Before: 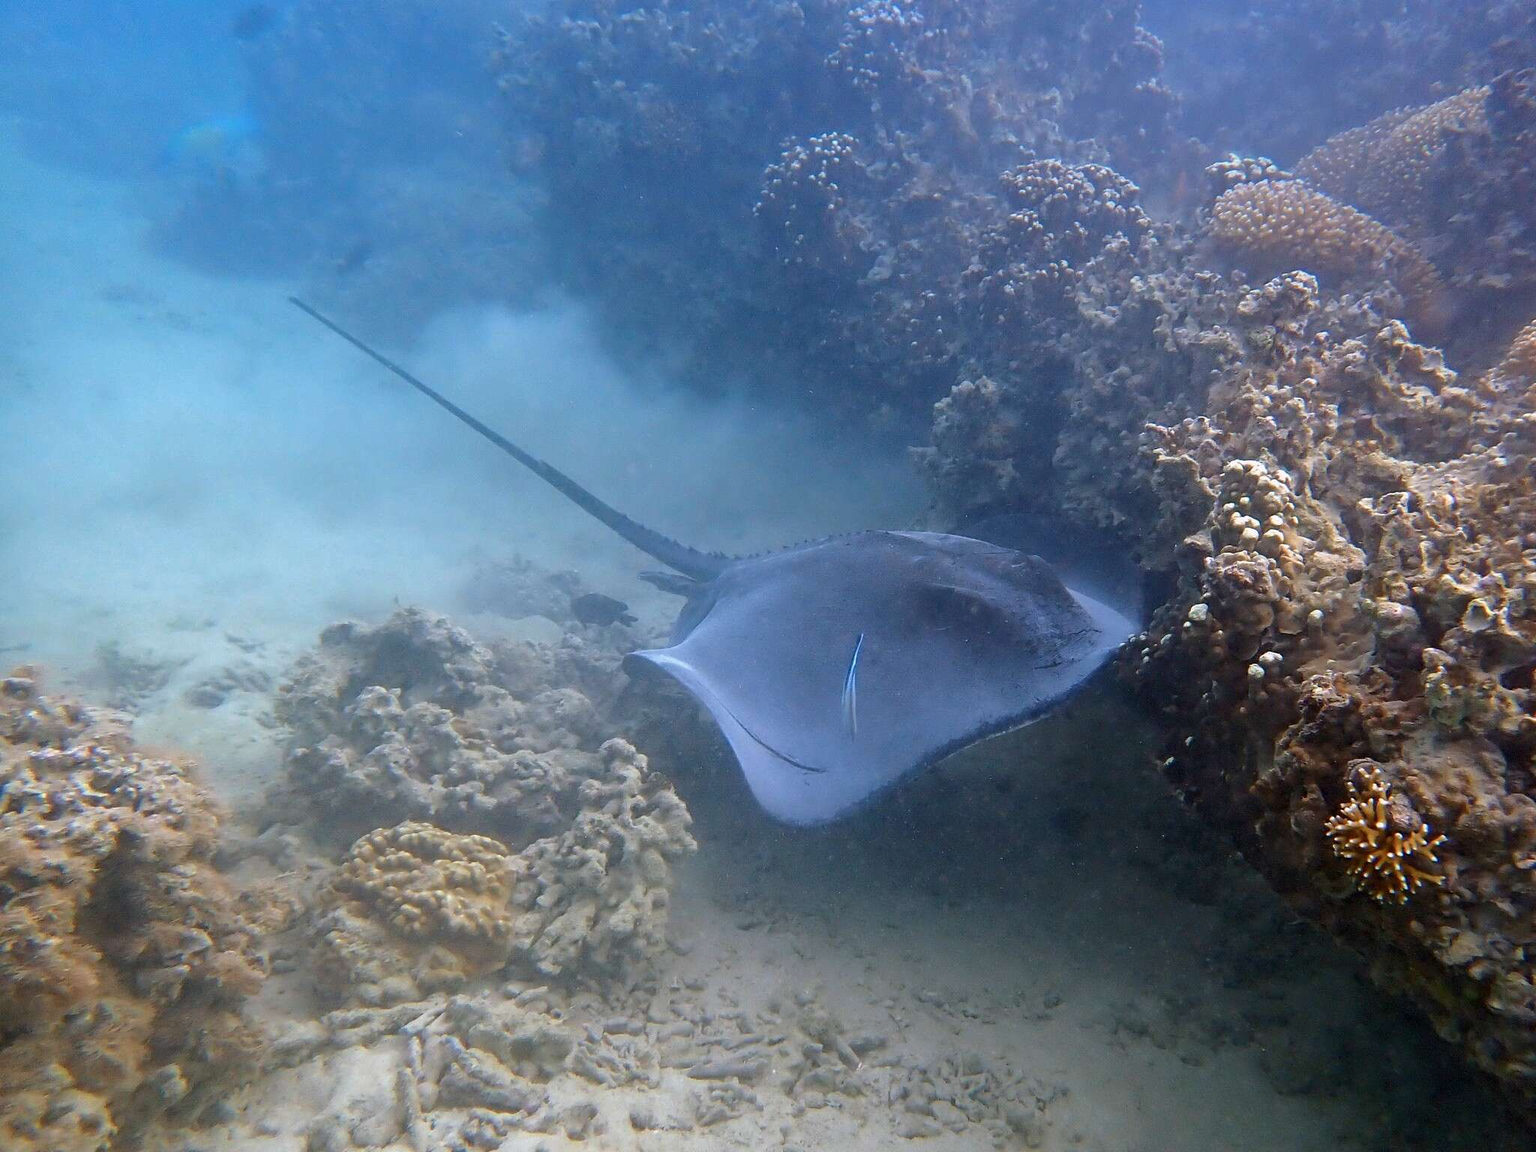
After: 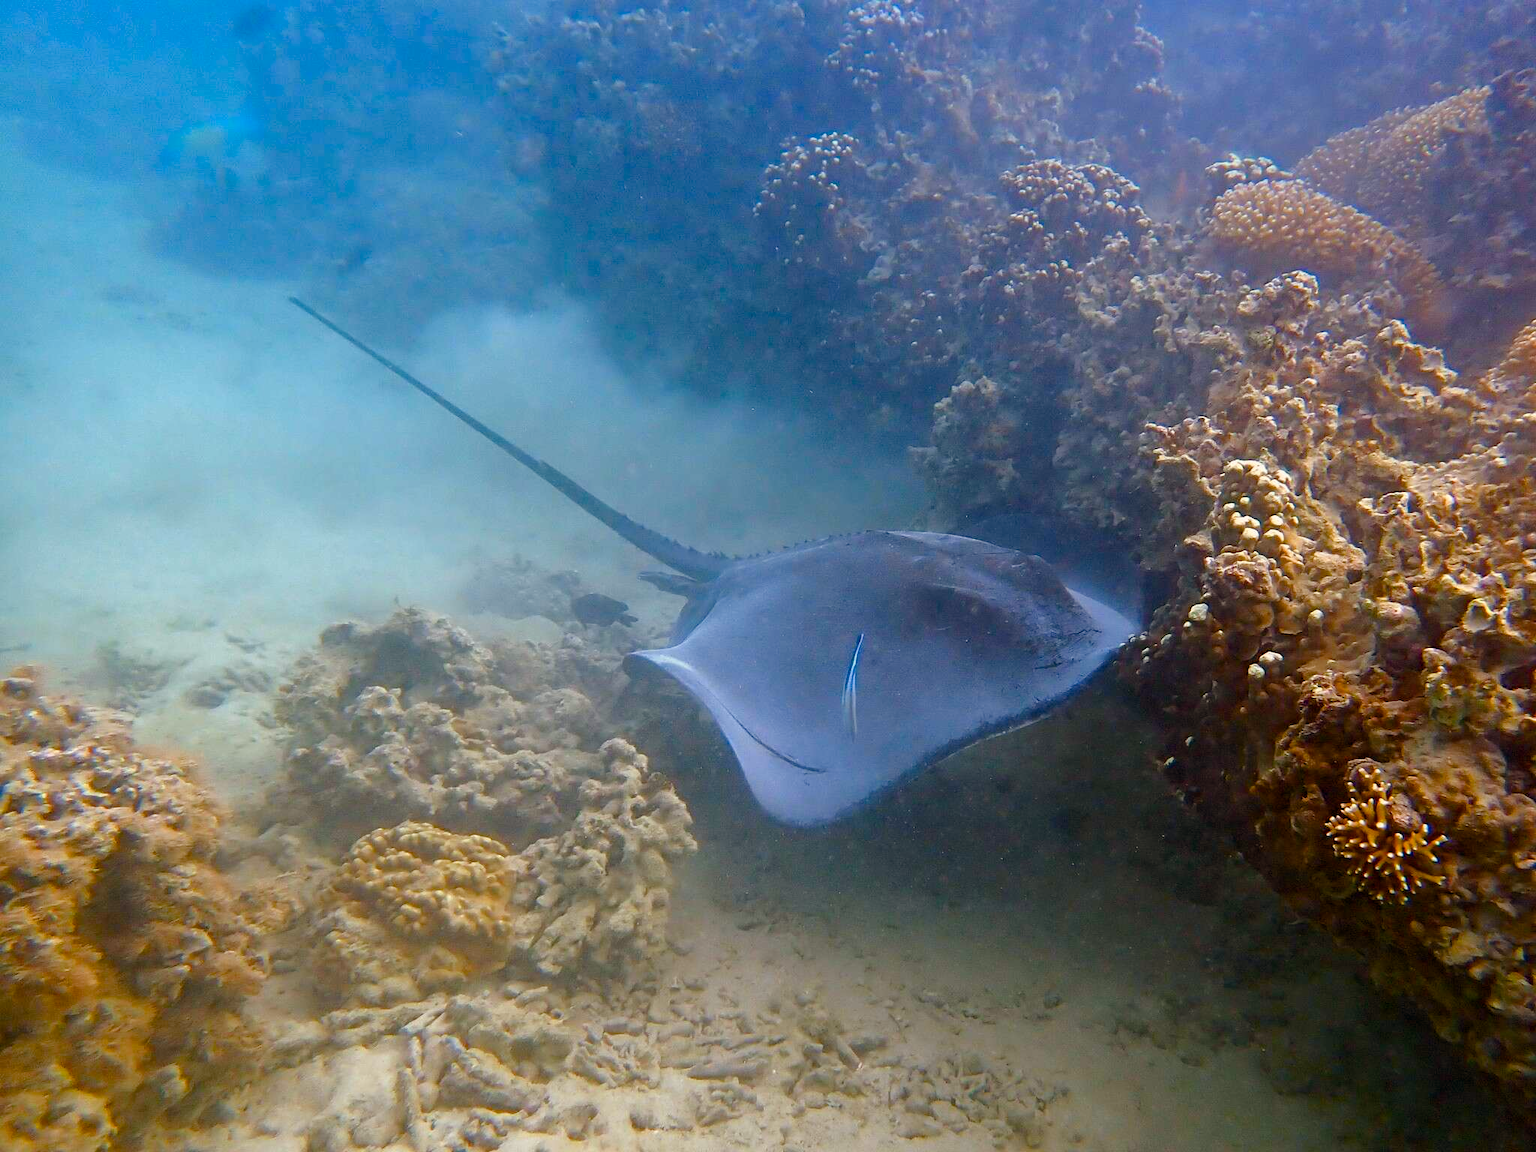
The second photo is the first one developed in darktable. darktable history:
color balance rgb: power › chroma 2.474%, power › hue 67.18°, highlights gain › chroma 2.056%, highlights gain › hue 72.04°, linear chroma grading › global chroma 9.968%, perceptual saturation grading › global saturation 20%, perceptual saturation grading › highlights -25.73%, perceptual saturation grading › shadows 50.488%, global vibrance 14.595%
